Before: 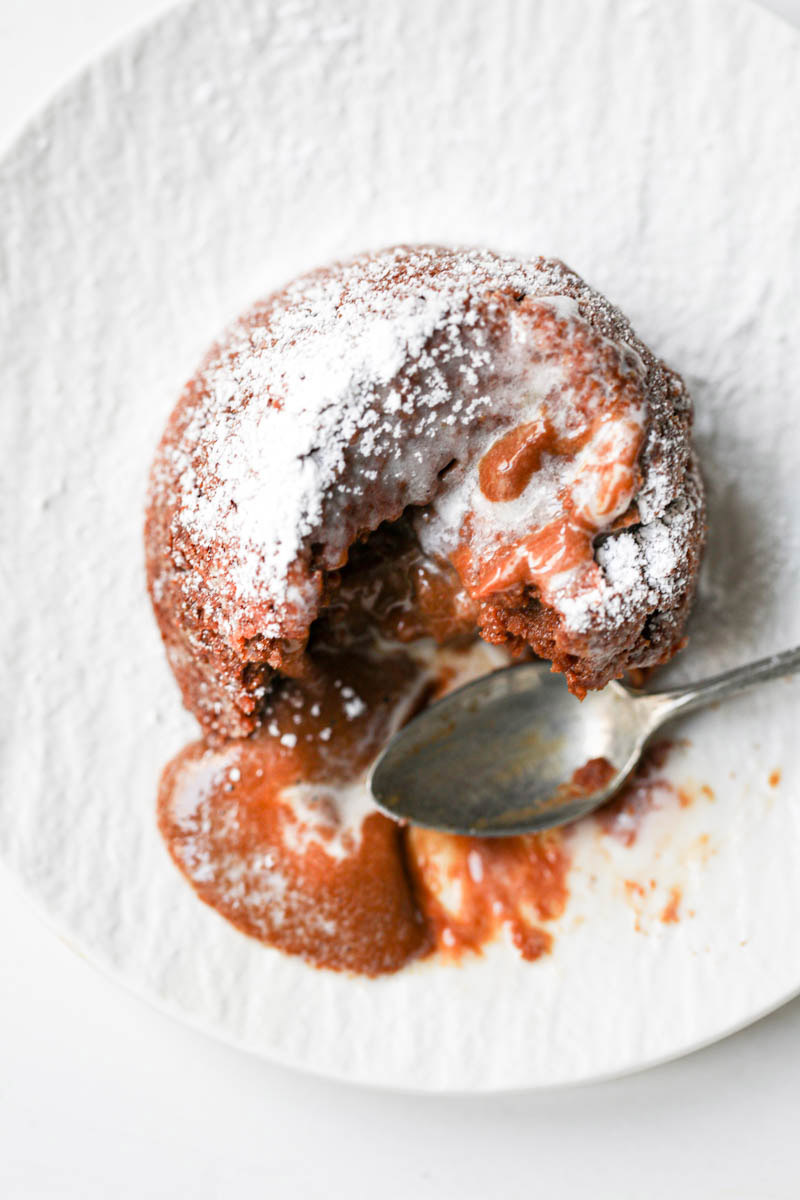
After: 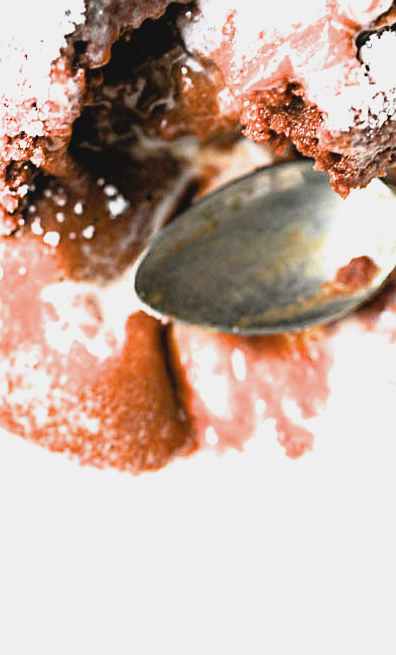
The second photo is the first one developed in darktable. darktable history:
crop: left 29.712%, top 41.894%, right 20.772%, bottom 3.47%
sharpen: on, module defaults
exposure: black level correction 0.002, exposure 1 EV, compensate highlight preservation false
color zones: curves: ch1 [(0.077, 0.436) (0.25, 0.5) (0.75, 0.5)]
tone equalizer: -8 EV -0.001 EV, -7 EV 0.002 EV, -6 EV -0.005 EV, -5 EV -0.011 EV, -4 EV -0.085 EV, -3 EV -0.227 EV, -2 EV -0.246 EV, -1 EV 0.102 EV, +0 EV 0.311 EV, mask exposure compensation -0.496 EV
contrast brightness saturation: contrast -0.11
filmic rgb: black relative exposure -4.9 EV, white relative exposure 2.83 EV, hardness 3.69, color science v6 (2022)
